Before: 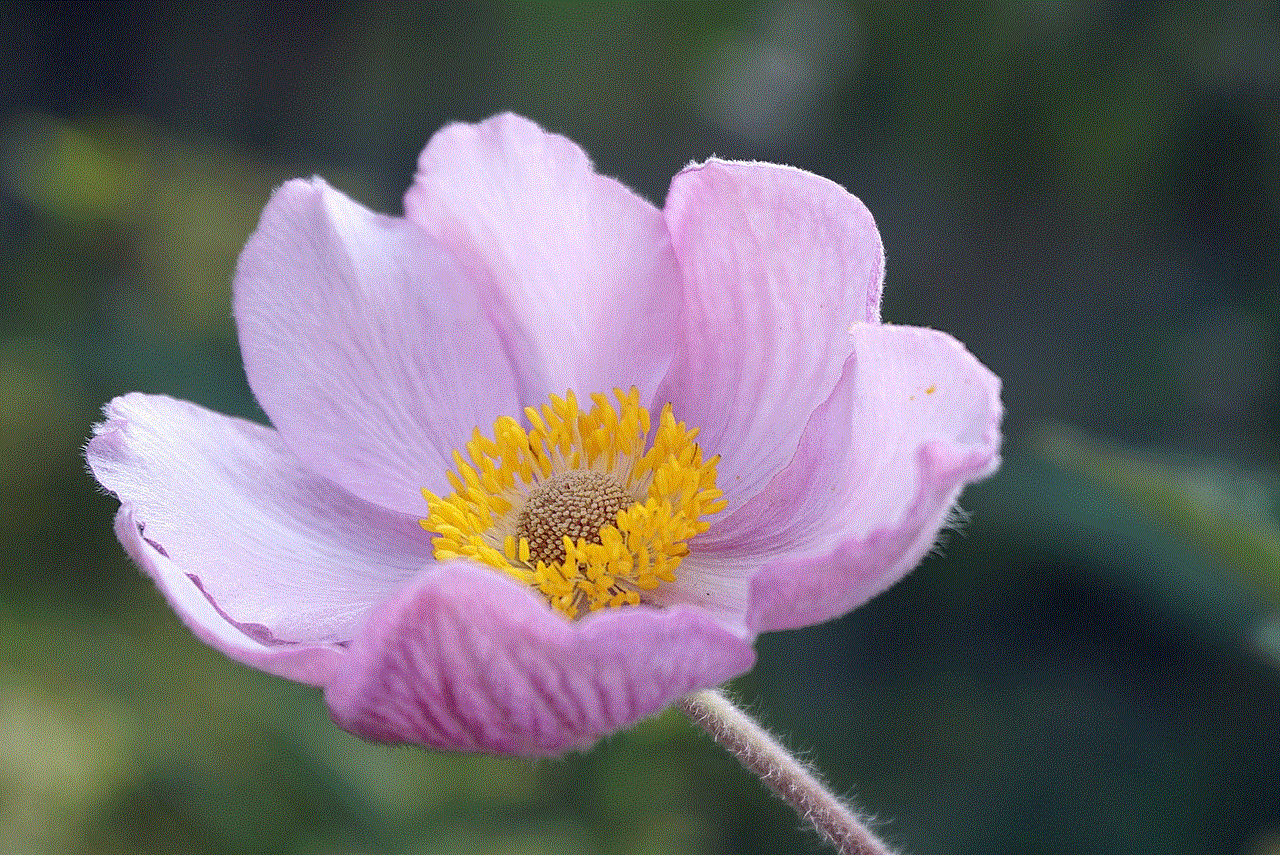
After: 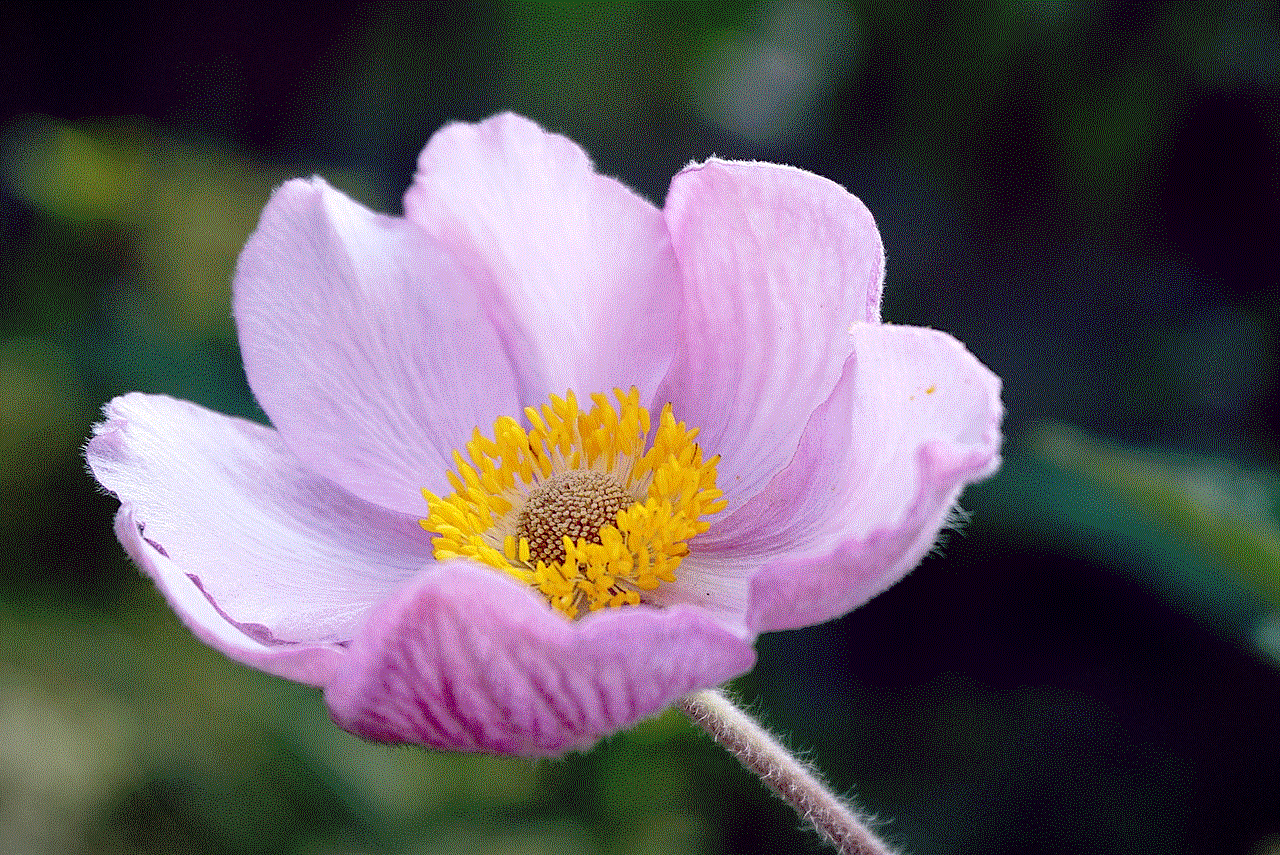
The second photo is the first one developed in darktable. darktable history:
vignetting: fall-off start 97.48%, fall-off radius 99.4%, brightness -0.338, center (0.217, -0.231), width/height ratio 1.375, dithering 8-bit output
exposure: black level correction 0.024, exposure 0.183 EV, compensate highlight preservation false
